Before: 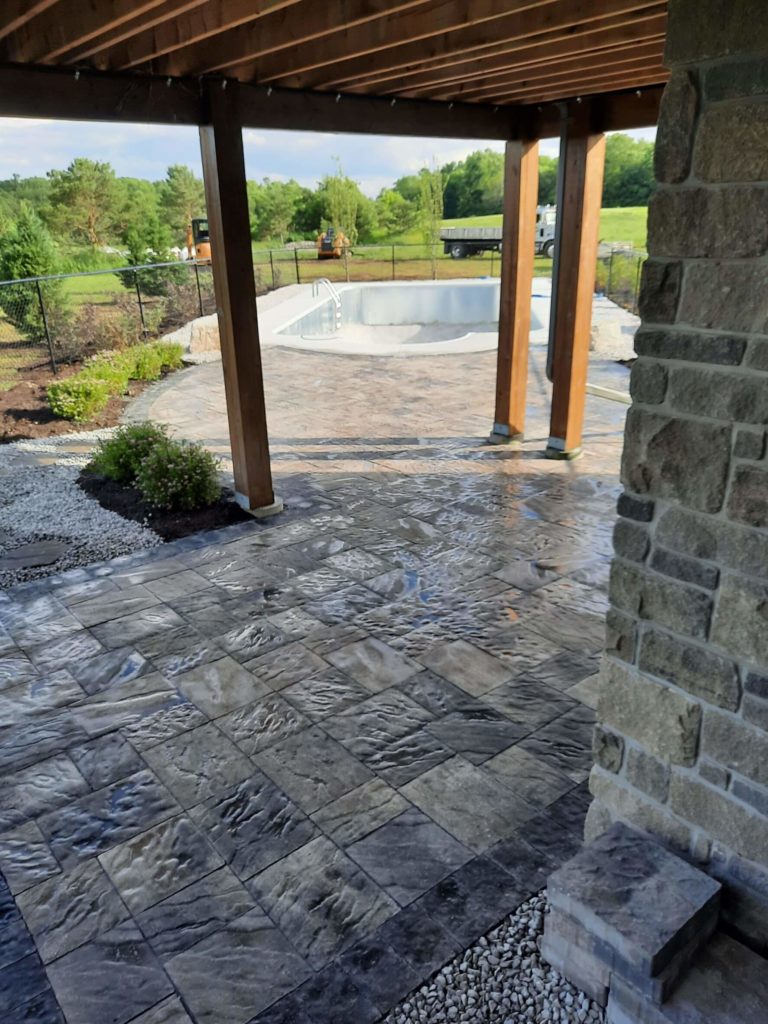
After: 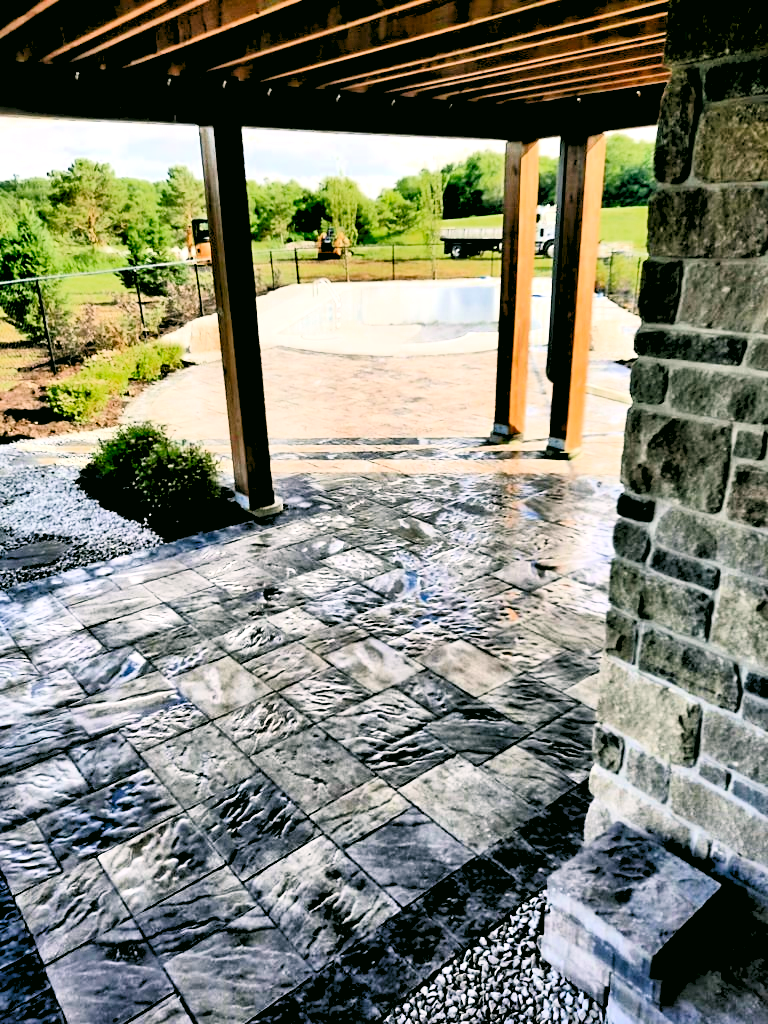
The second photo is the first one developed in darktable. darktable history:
contrast brightness saturation: contrast 0.28
exposure: exposure 0.2 EV, compensate highlight preservation false
shadows and highlights: shadows 49, highlights -41, soften with gaussian
tone curve: curves: ch0 [(0, 0) (0.004, 0.001) (0.133, 0.112) (0.325, 0.362) (0.832, 0.893) (1, 1)], color space Lab, linked channels, preserve colors none
color correction: highlights a* 4.02, highlights b* 4.98, shadows a* -7.55, shadows b* 4.98
contrast equalizer: y [[0.601, 0.6, 0.598, 0.598, 0.6, 0.601], [0.5 ×6], [0.5 ×6], [0 ×6], [0 ×6]]
local contrast: mode bilateral grid, contrast 20, coarseness 50, detail 120%, midtone range 0.2
color zones: curves: ch0 [(0, 0.425) (0.143, 0.422) (0.286, 0.42) (0.429, 0.419) (0.571, 0.419) (0.714, 0.42) (0.857, 0.422) (1, 0.425)]
levels: levels [0.072, 0.414, 0.976]
